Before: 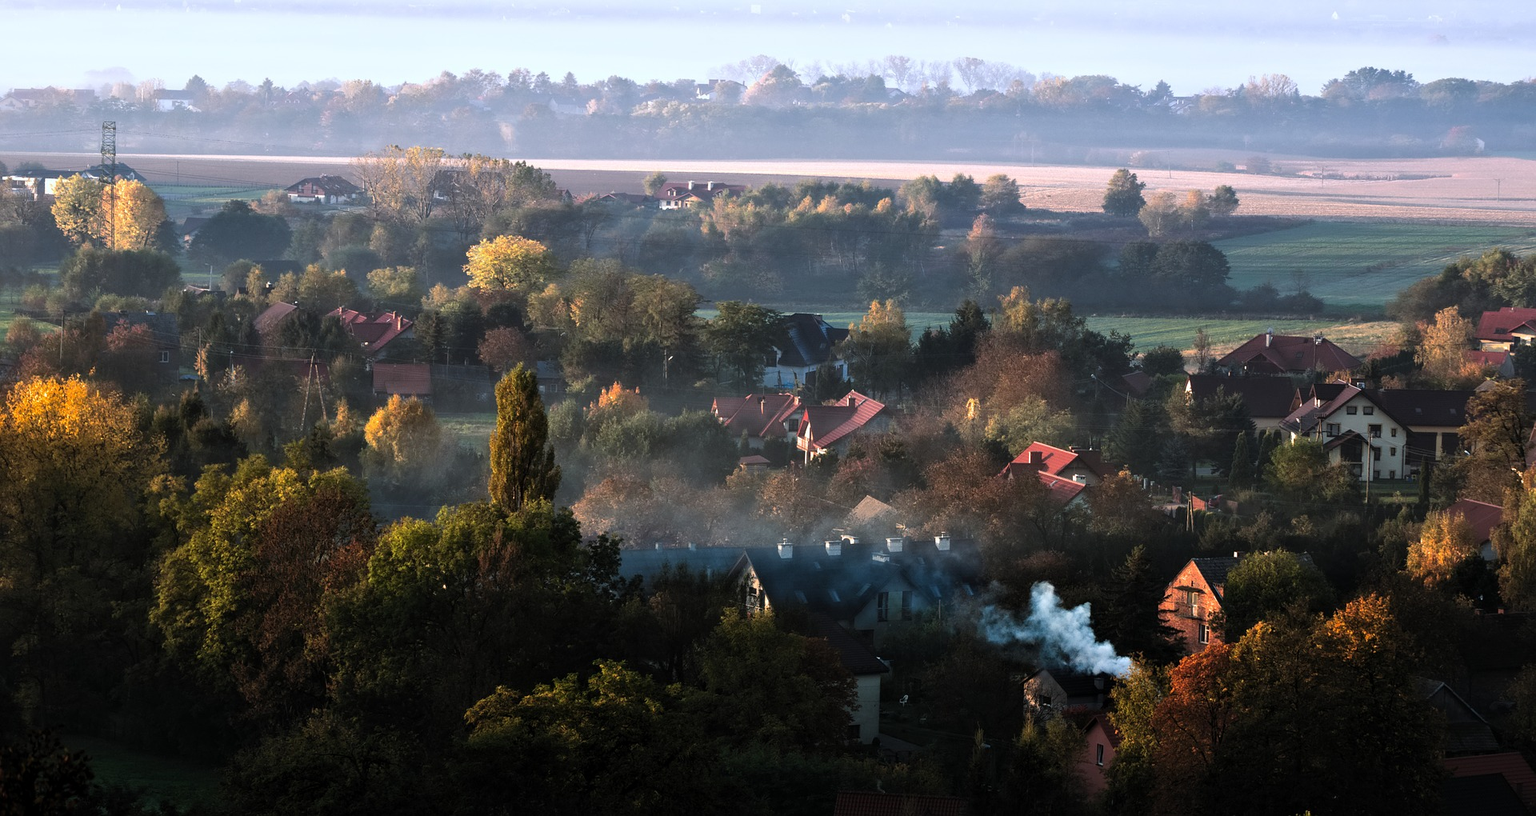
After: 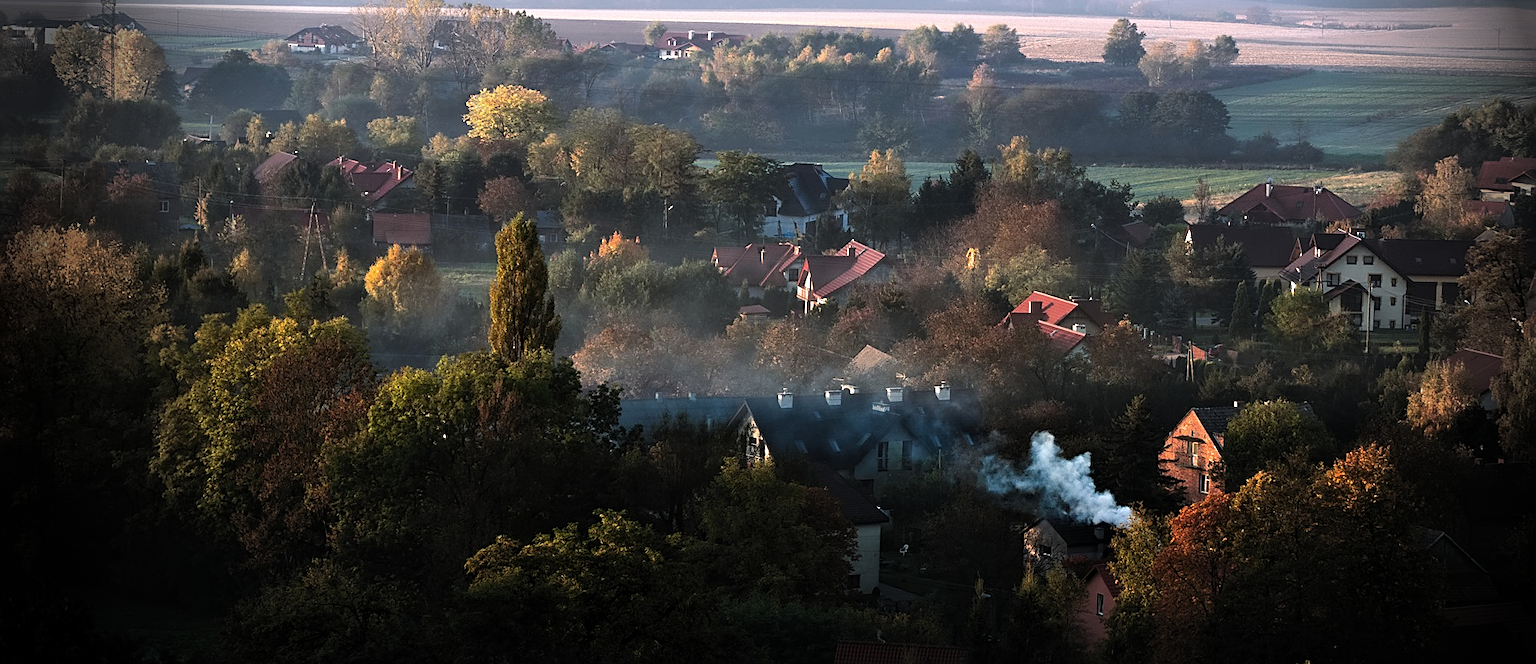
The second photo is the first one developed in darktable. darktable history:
sharpen: on, module defaults
crop and rotate: top 18.507%
vignetting: fall-off start 76.42%, fall-off radius 27.36%, brightness -0.872, center (0.037, -0.09), width/height ratio 0.971
contrast brightness saturation: contrast 0.01, saturation -0.05
